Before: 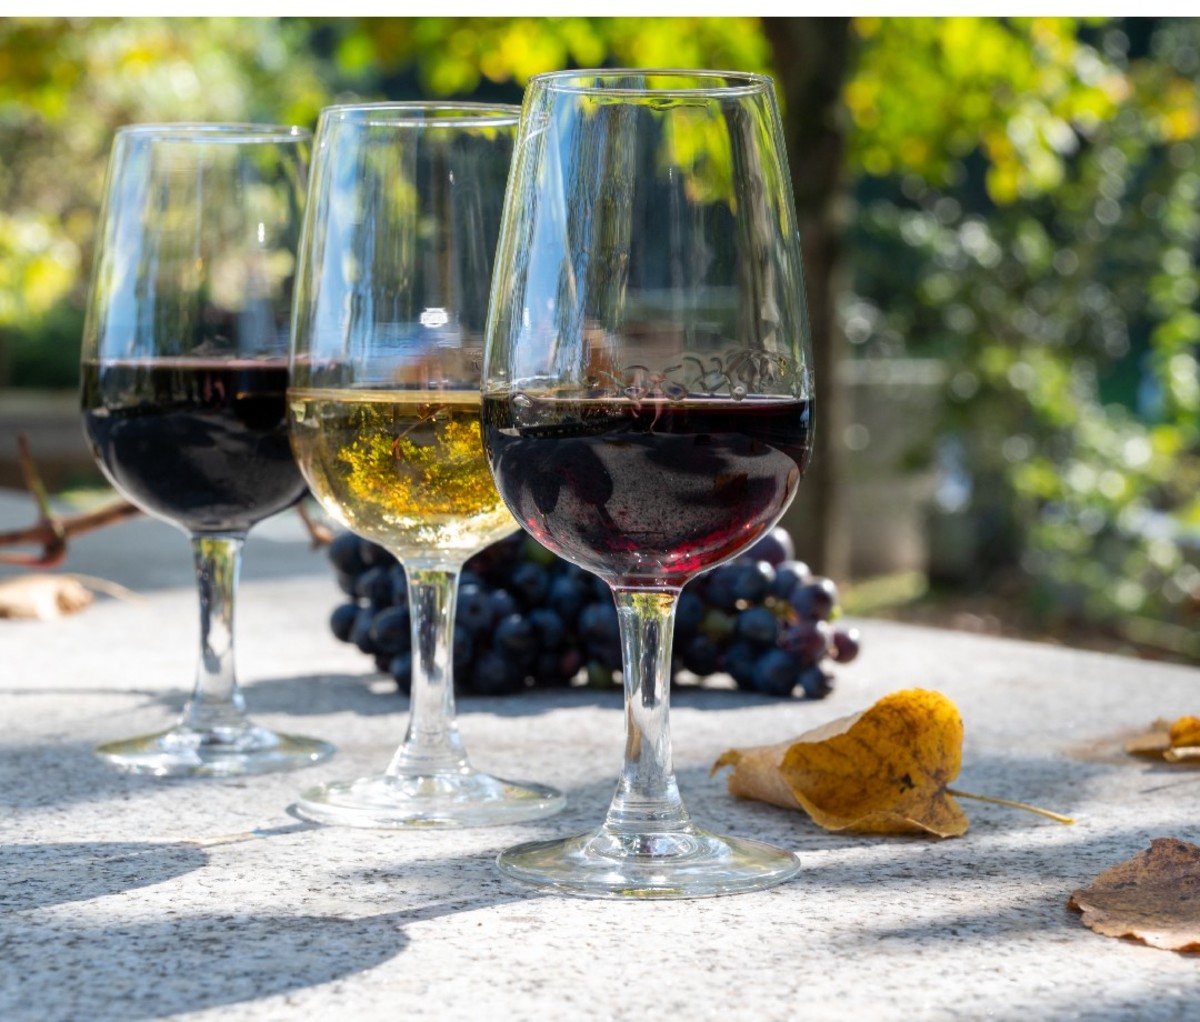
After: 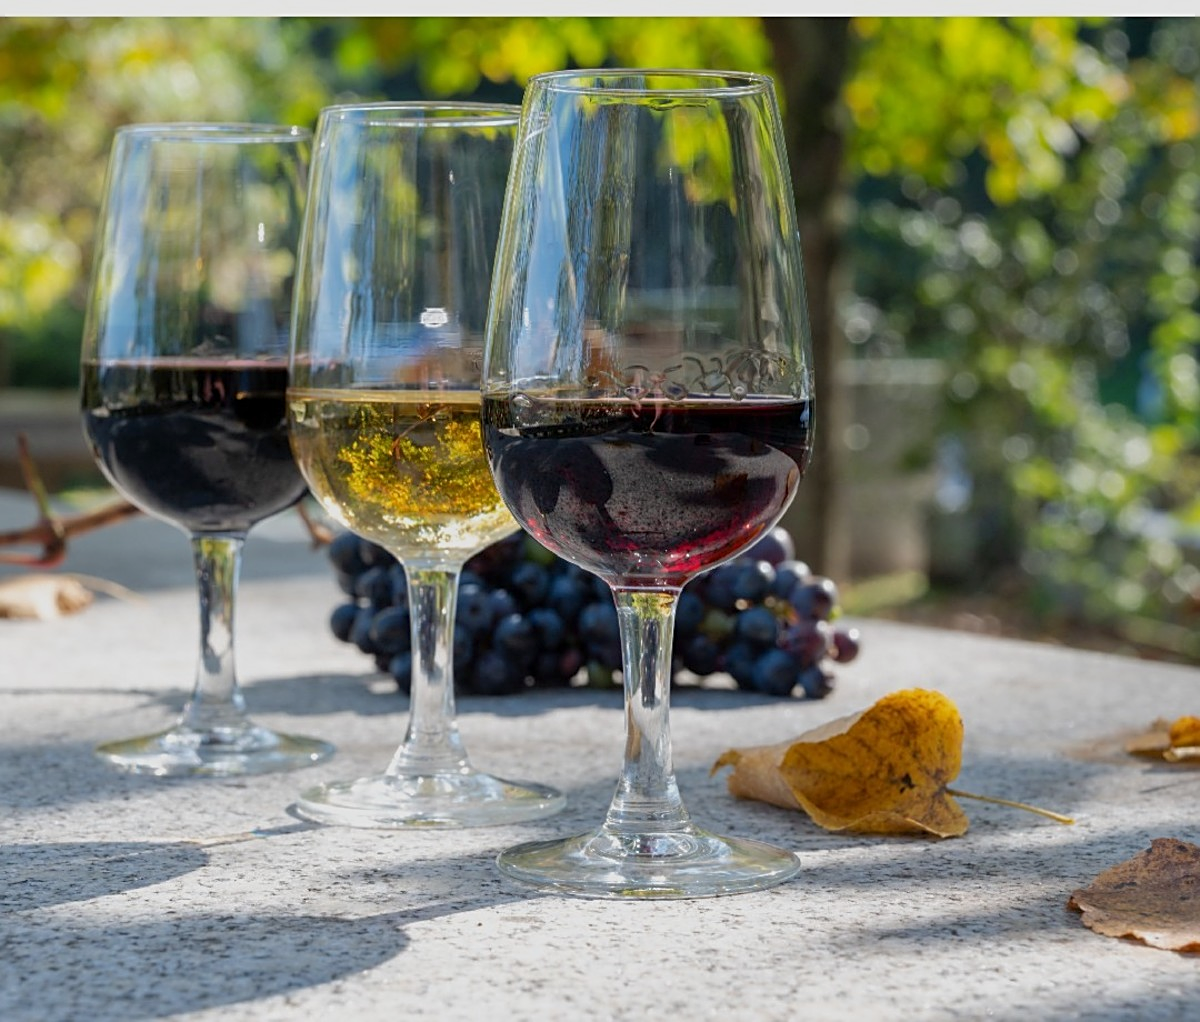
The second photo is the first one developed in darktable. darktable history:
sharpen: on, module defaults
tone equalizer: -8 EV 0.25 EV, -7 EV 0.417 EV, -6 EV 0.417 EV, -5 EV 0.25 EV, -3 EV -0.25 EV, -2 EV -0.417 EV, -1 EV -0.417 EV, +0 EV -0.25 EV, edges refinement/feathering 500, mask exposure compensation -1.57 EV, preserve details guided filter
